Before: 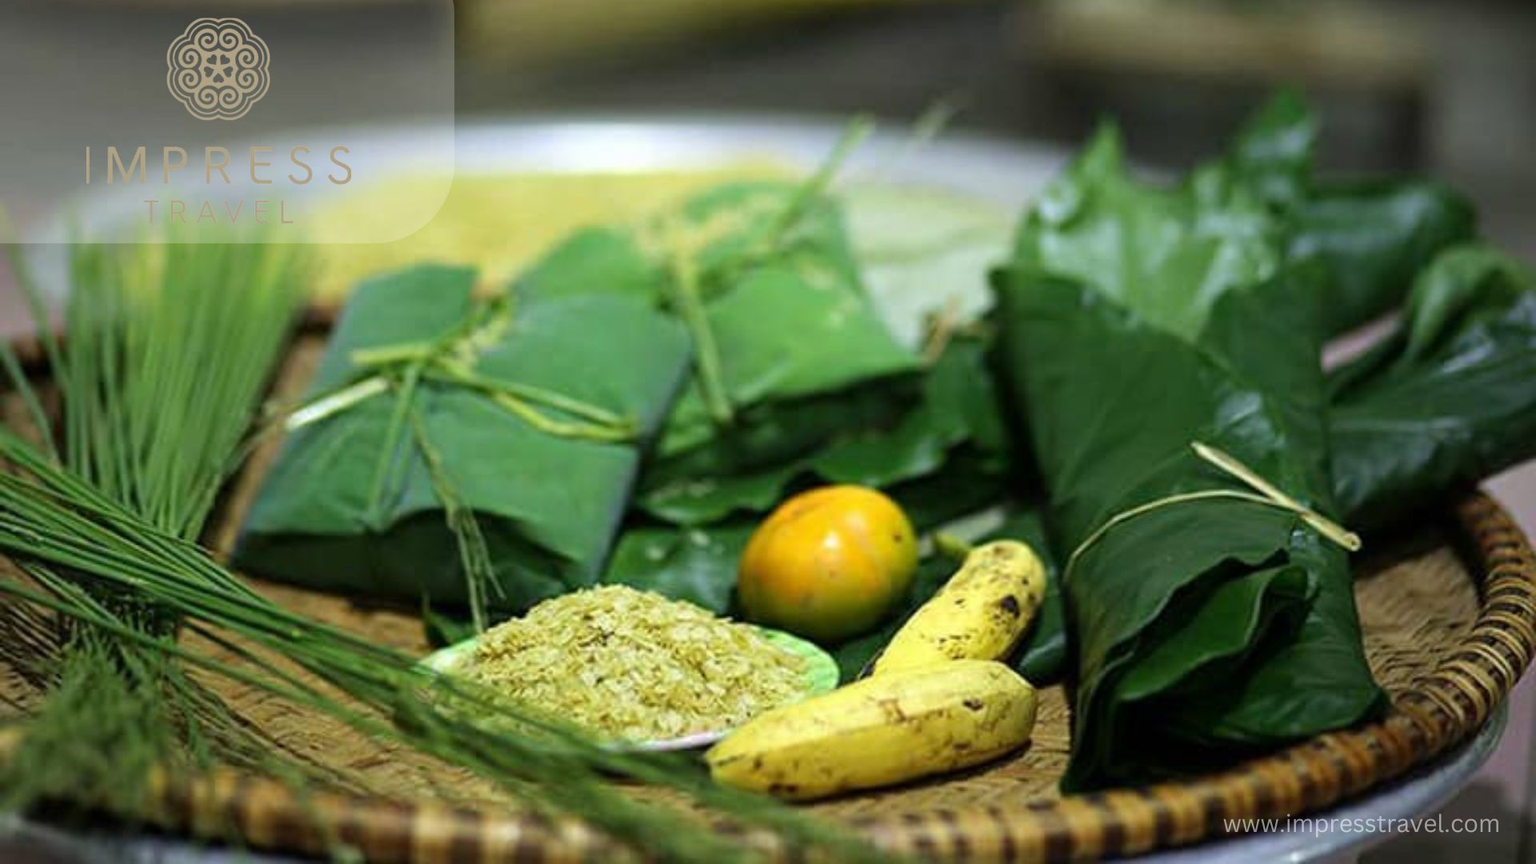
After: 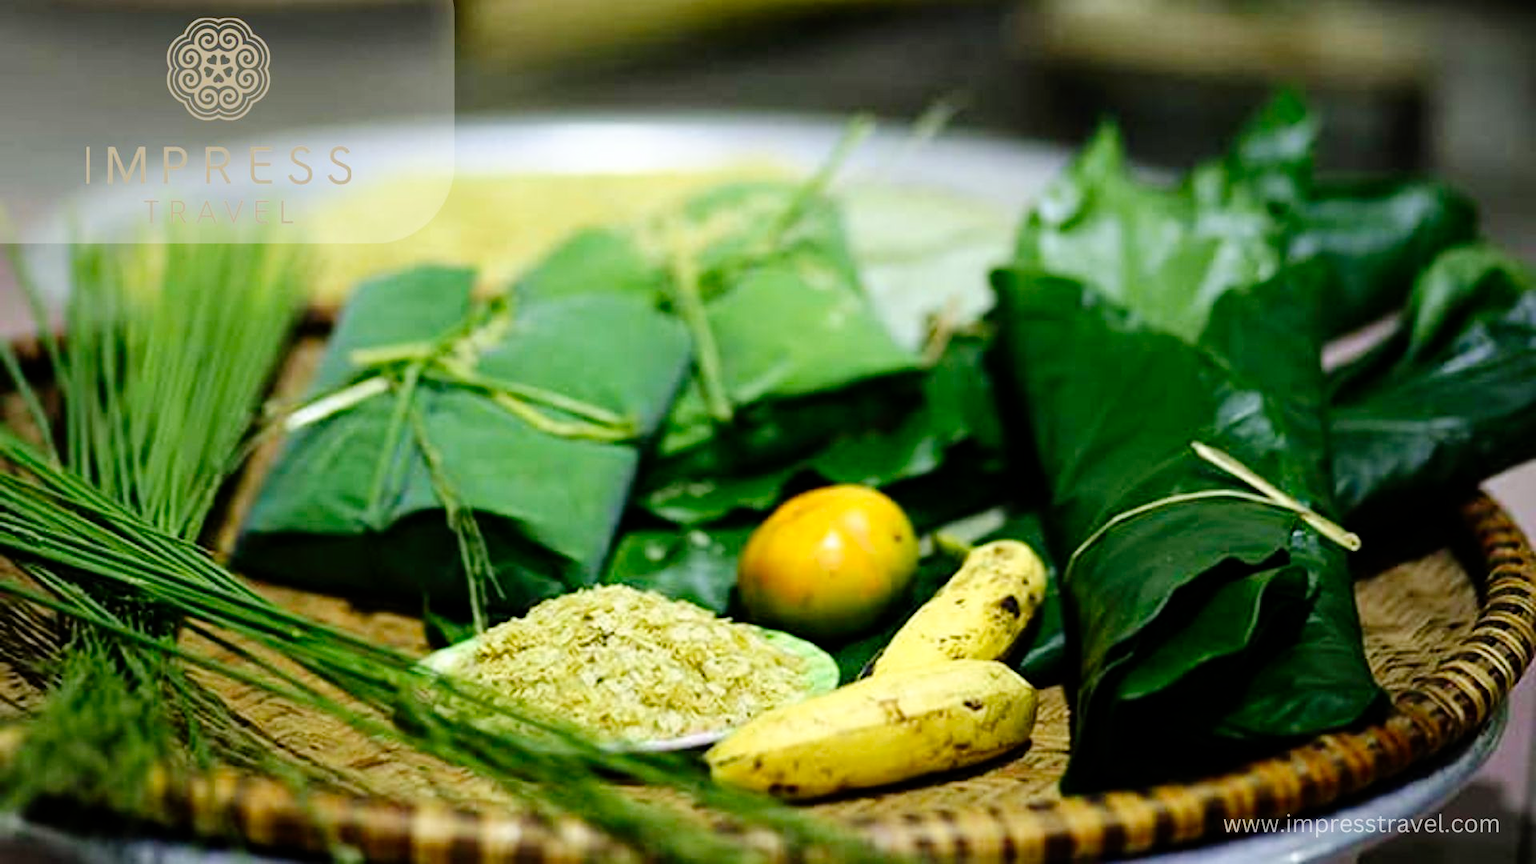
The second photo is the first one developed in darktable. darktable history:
tone curve: curves: ch0 [(0, 0) (0.003, 0) (0.011, 0.001) (0.025, 0.003) (0.044, 0.005) (0.069, 0.012) (0.1, 0.023) (0.136, 0.039) (0.177, 0.088) (0.224, 0.15) (0.277, 0.239) (0.335, 0.334) (0.399, 0.43) (0.468, 0.526) (0.543, 0.621) (0.623, 0.711) (0.709, 0.791) (0.801, 0.87) (0.898, 0.949) (1, 1)], preserve colors none
